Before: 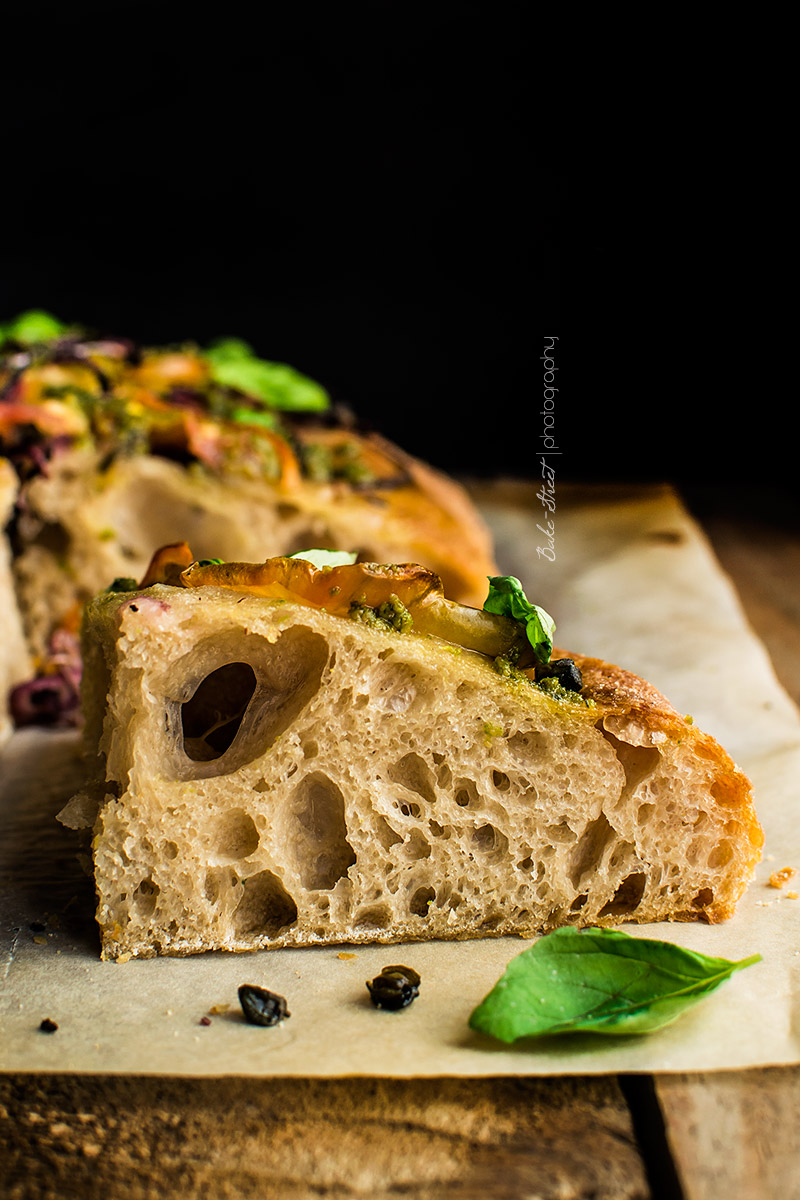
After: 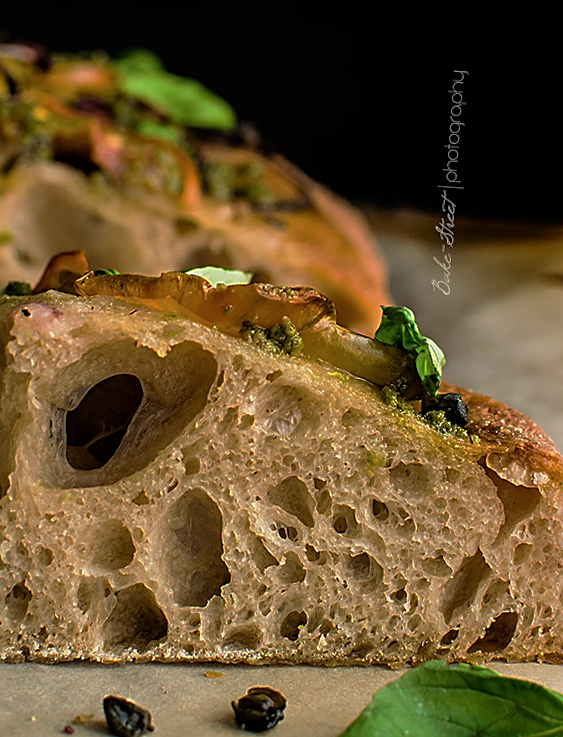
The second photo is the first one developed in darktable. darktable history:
crop and rotate: angle -3.98°, left 9.919%, top 20.432%, right 12.488%, bottom 11.86%
sharpen: on, module defaults
base curve: curves: ch0 [(0, 0) (0.841, 0.609) (1, 1)], preserve colors none
